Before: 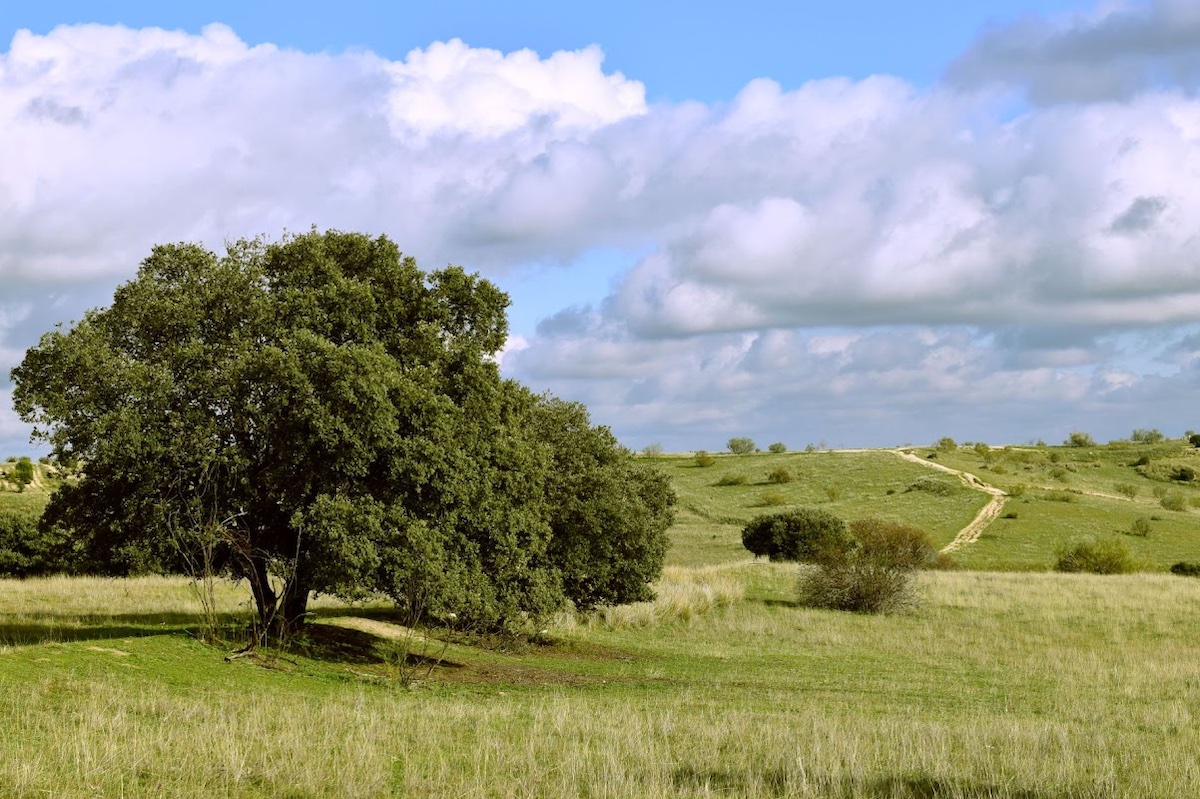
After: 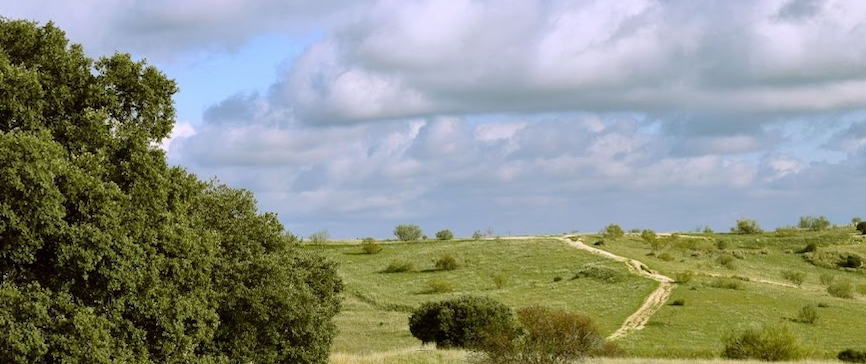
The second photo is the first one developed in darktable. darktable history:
tone equalizer: edges refinement/feathering 500, mask exposure compensation -1.57 EV, preserve details no
crop and rotate: left 27.821%, top 26.7%, bottom 27.705%
